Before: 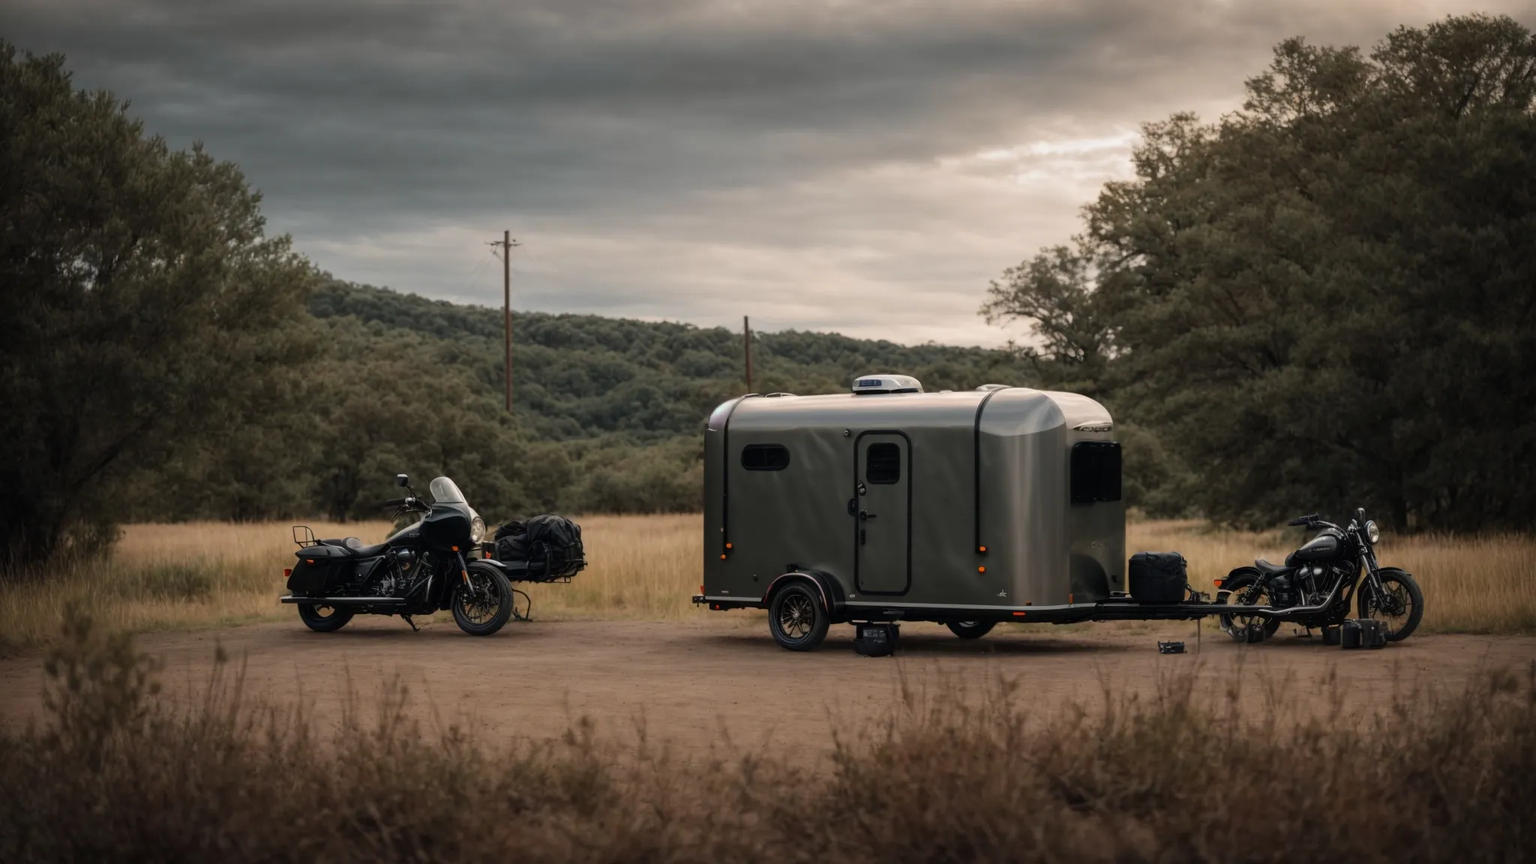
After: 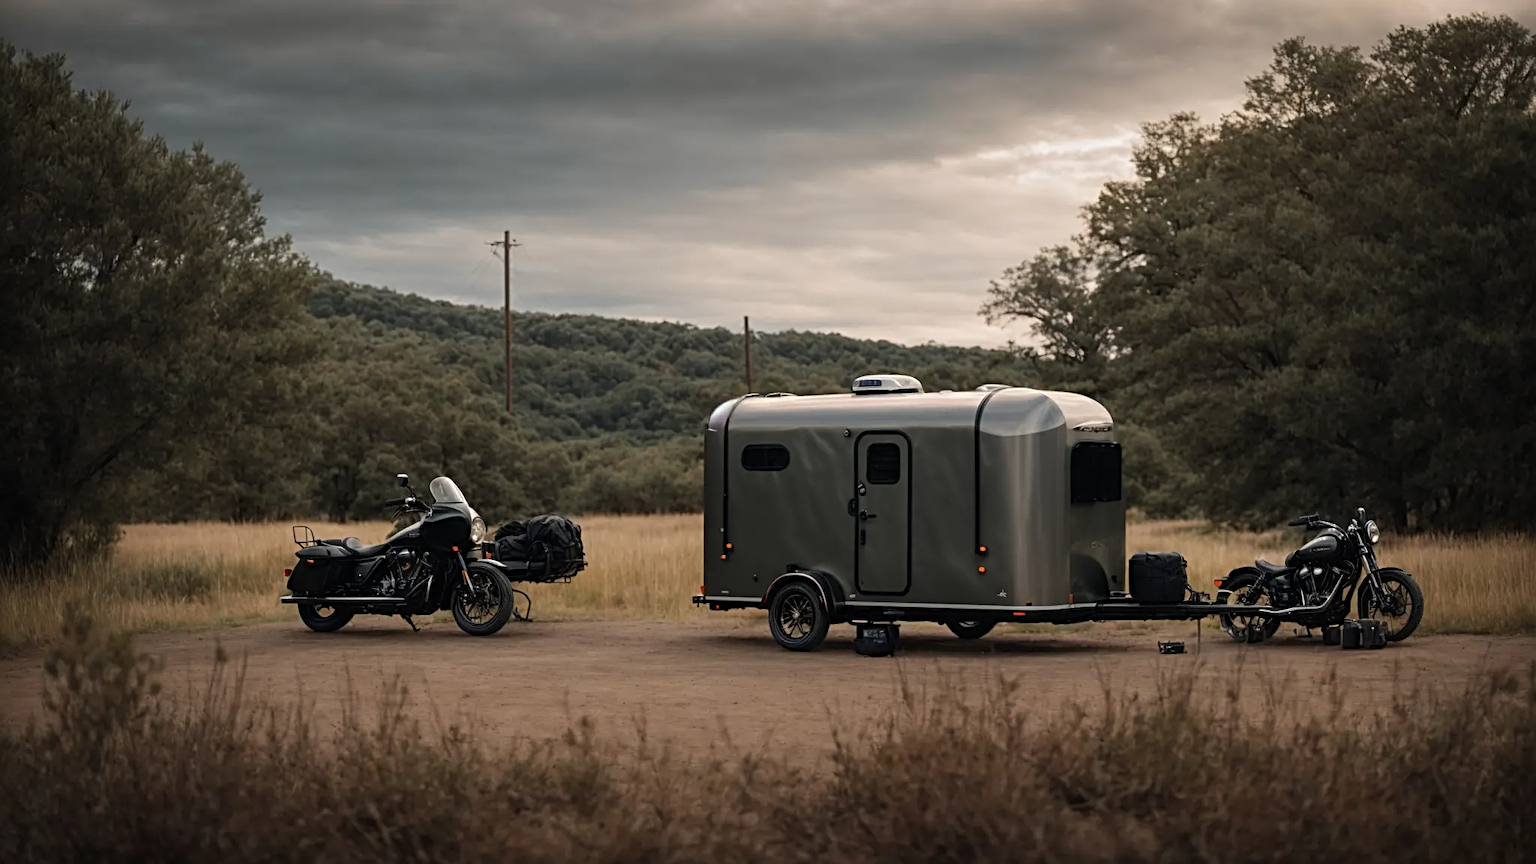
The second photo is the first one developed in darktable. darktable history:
sharpen: radius 3.948
